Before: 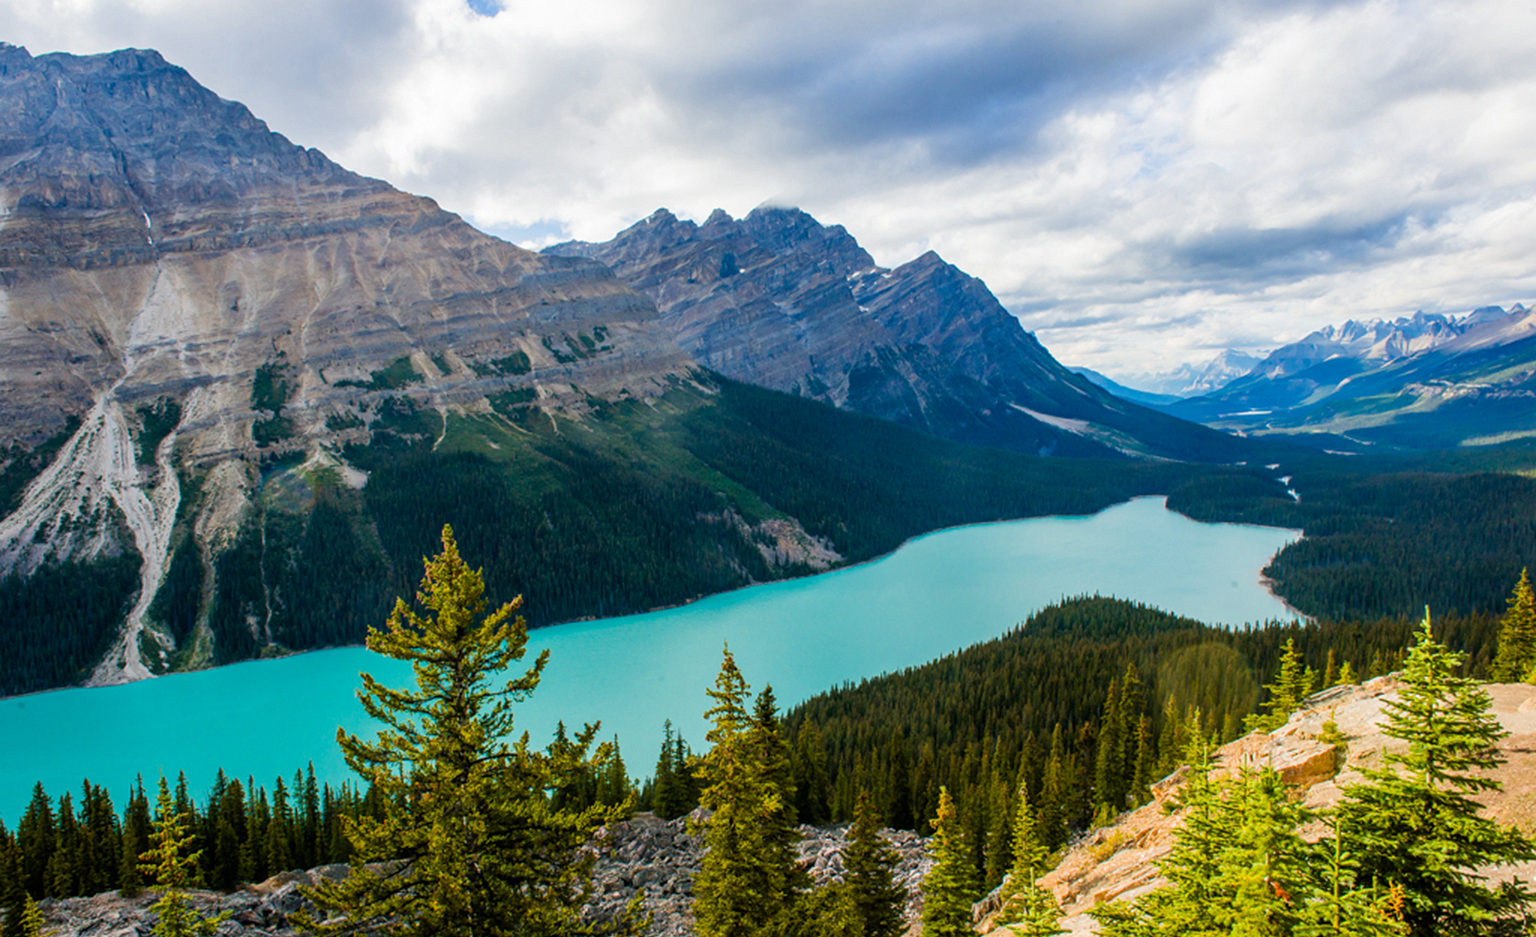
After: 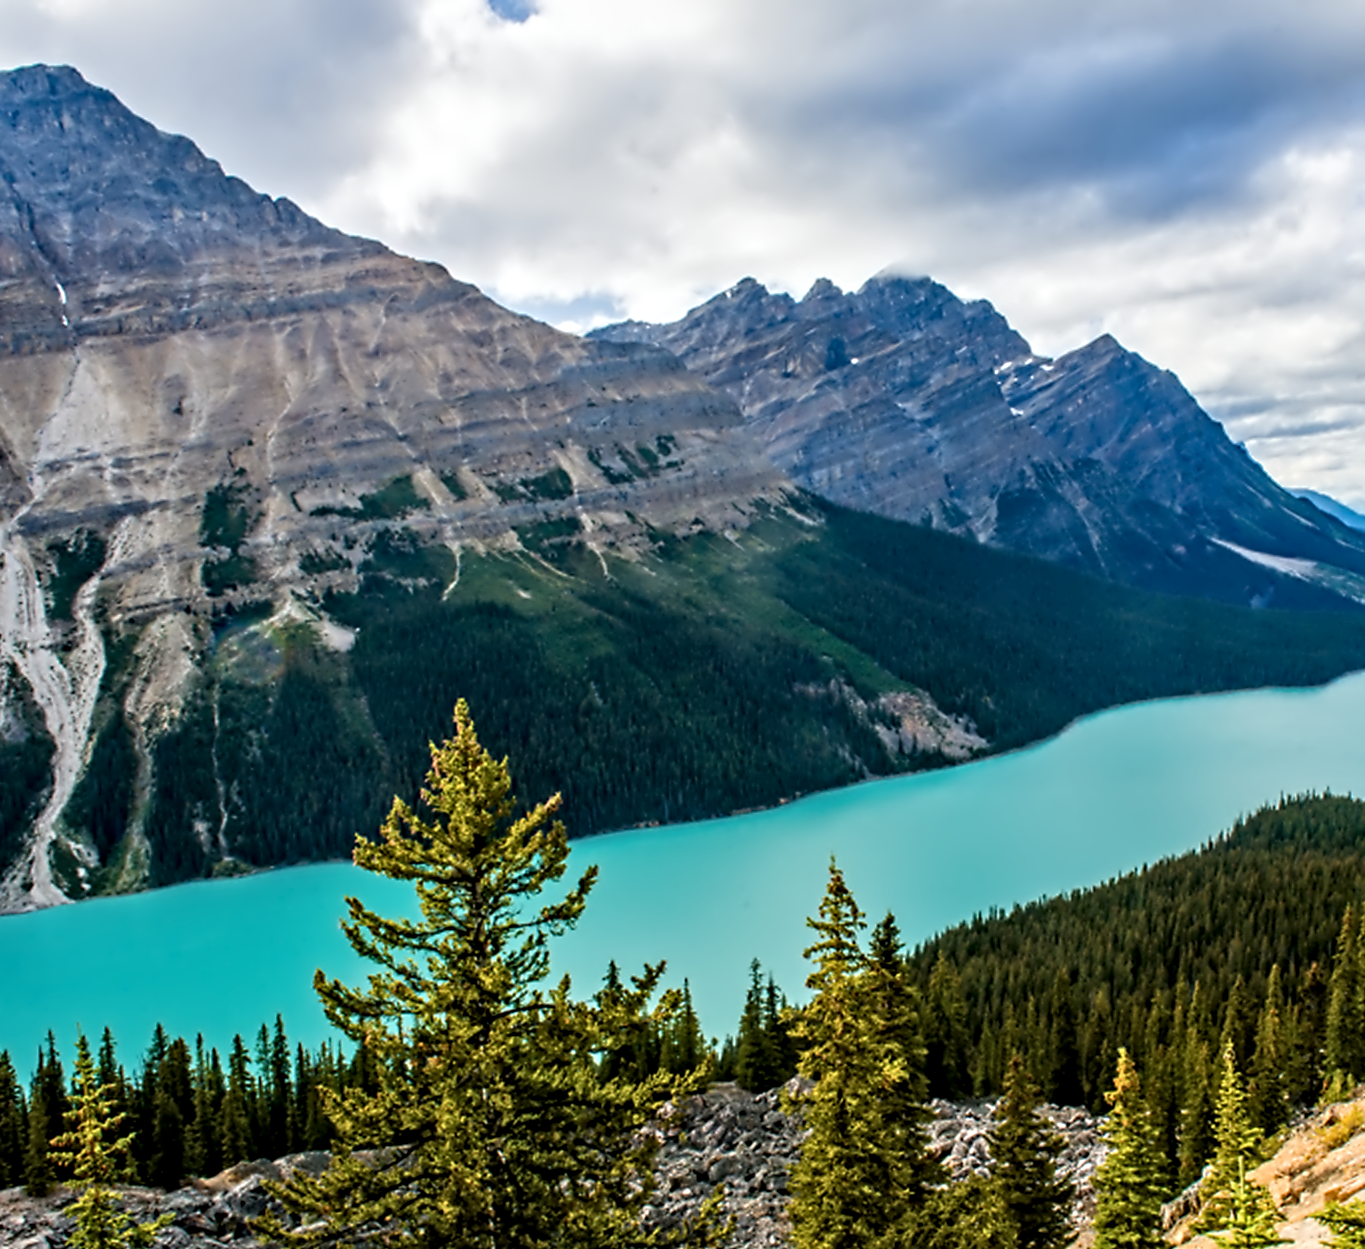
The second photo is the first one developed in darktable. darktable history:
crop and rotate: left 6.617%, right 26.717%
contrast equalizer: octaves 7, y [[0.5, 0.542, 0.583, 0.625, 0.667, 0.708], [0.5 ×6], [0.5 ×6], [0, 0.033, 0.067, 0.1, 0.133, 0.167], [0, 0.05, 0.1, 0.15, 0.2, 0.25]]
